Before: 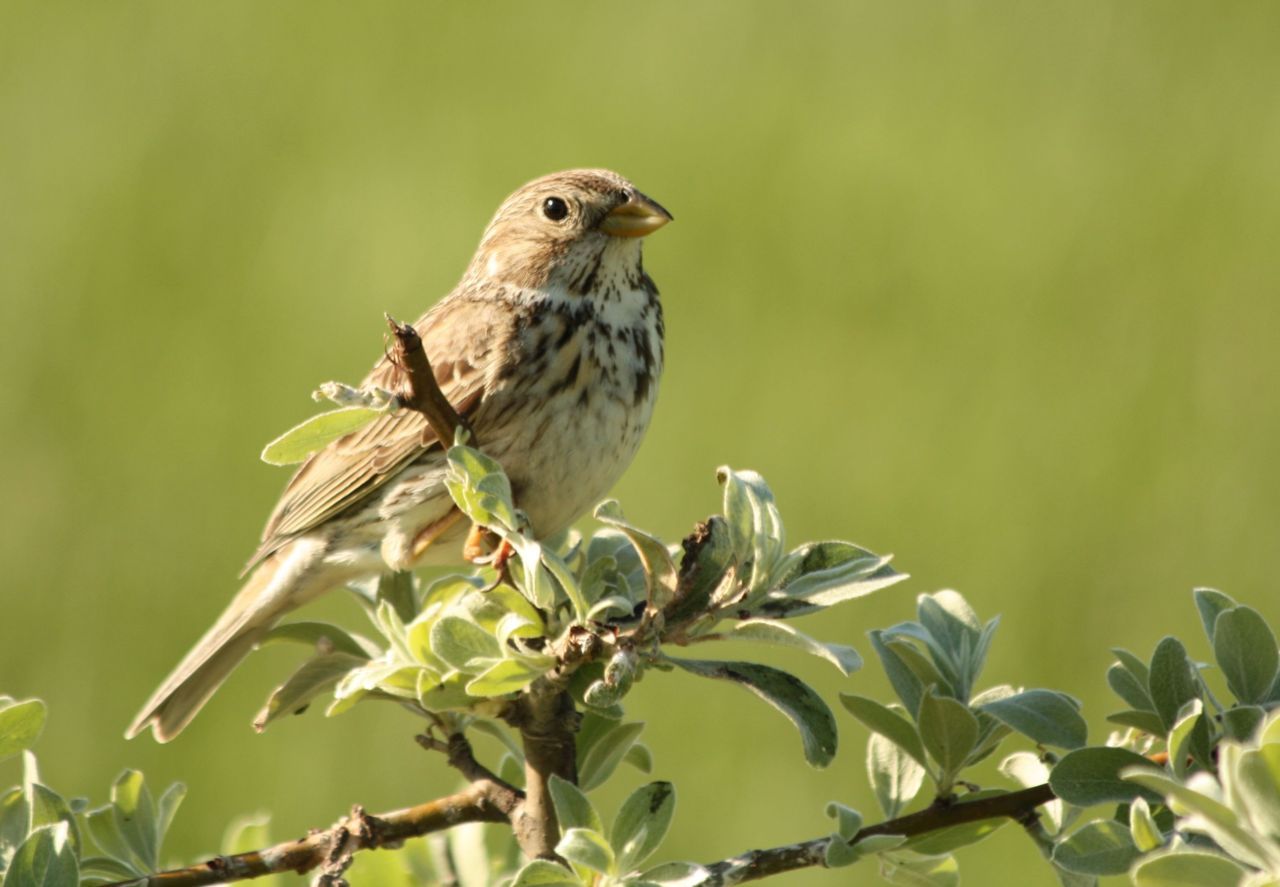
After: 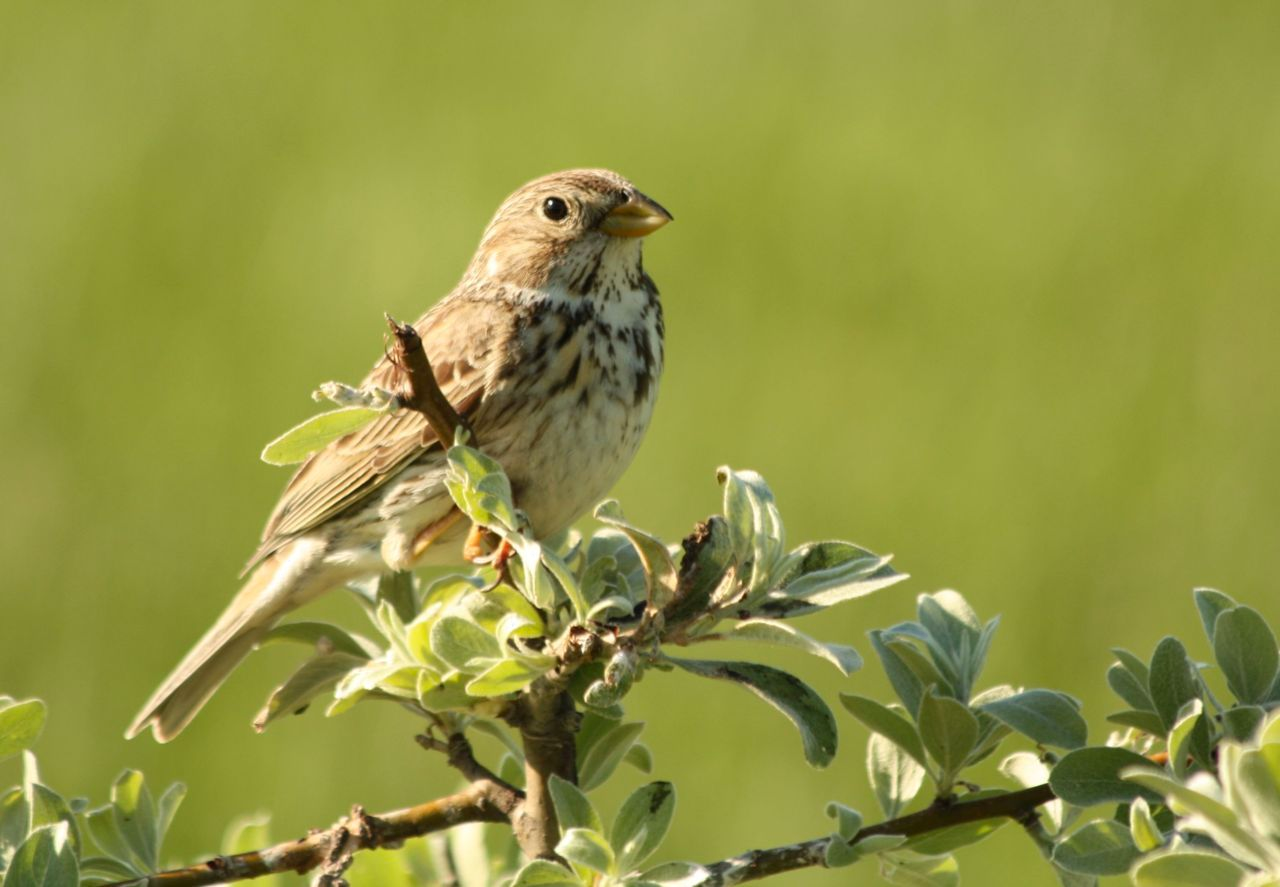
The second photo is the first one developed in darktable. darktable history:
color correction: highlights b* -0.026, saturation 1.08
color zones: curves: ch0 [(0, 0.497) (0.143, 0.5) (0.286, 0.5) (0.429, 0.483) (0.571, 0.116) (0.714, -0.006) (0.857, 0.28) (1, 0.497)]
